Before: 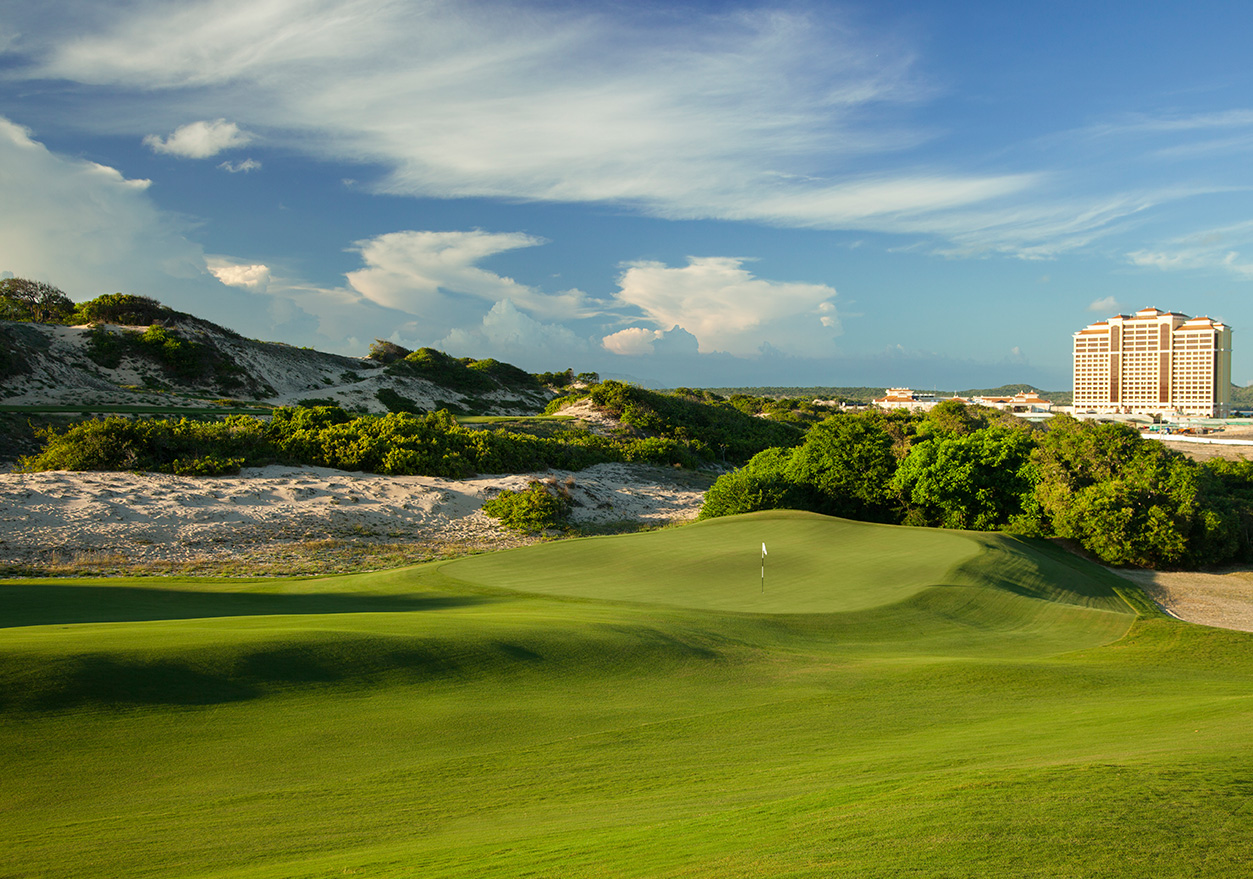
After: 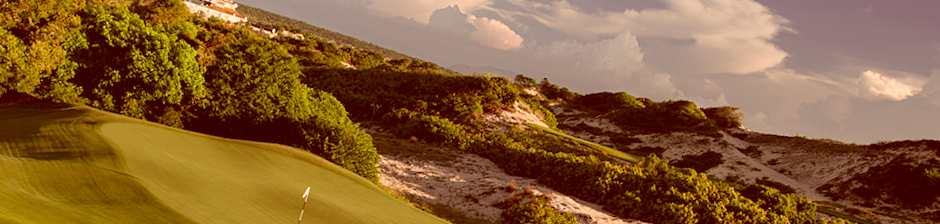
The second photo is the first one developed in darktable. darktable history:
crop and rotate: angle 16.12°, top 30.835%, bottom 35.653%
rotate and perspective: rotation -1.17°, automatic cropping off
color correction: highlights a* 9.03, highlights b* 8.71, shadows a* 40, shadows b* 40, saturation 0.8
